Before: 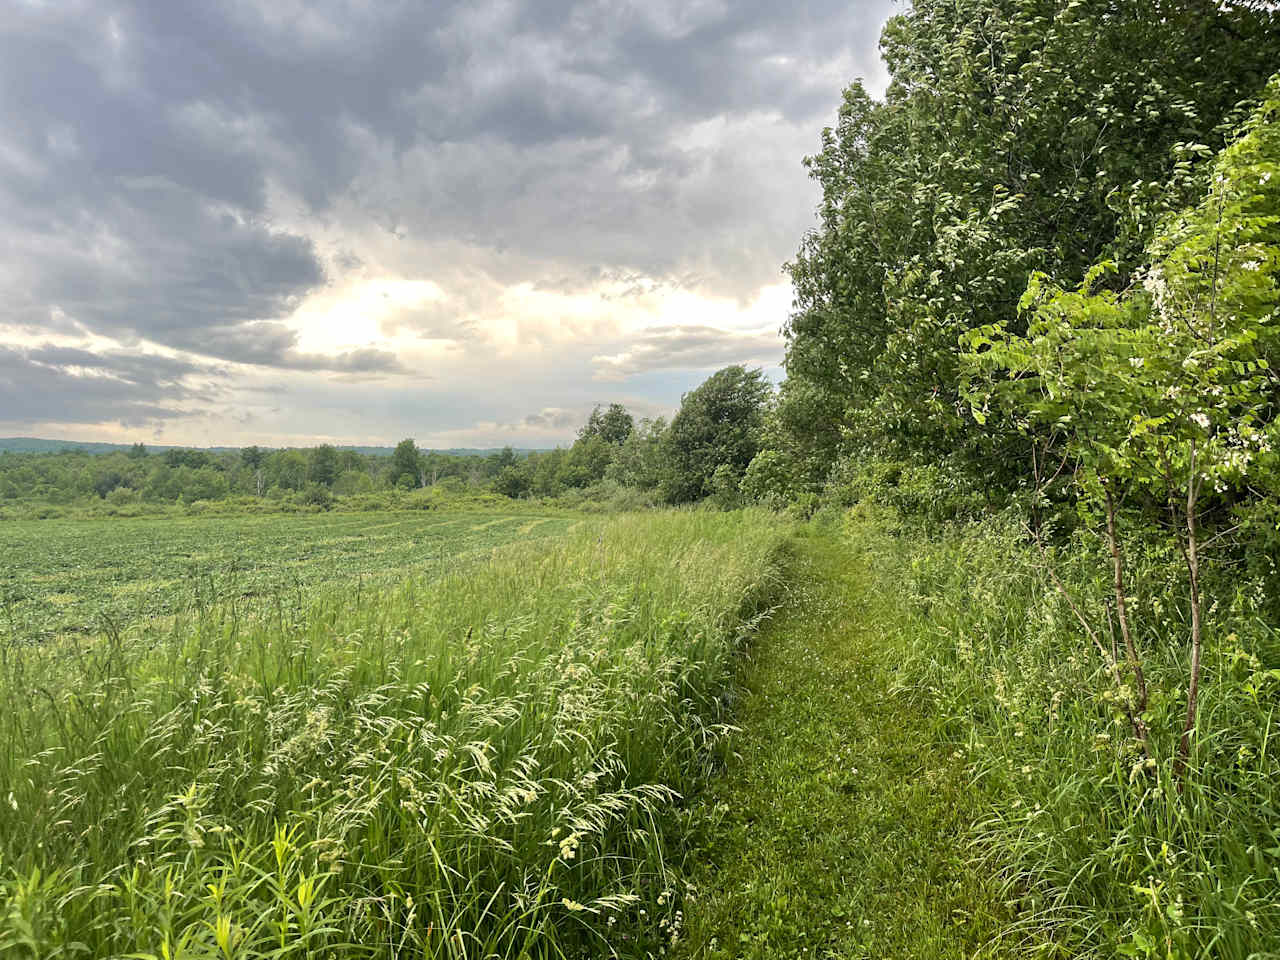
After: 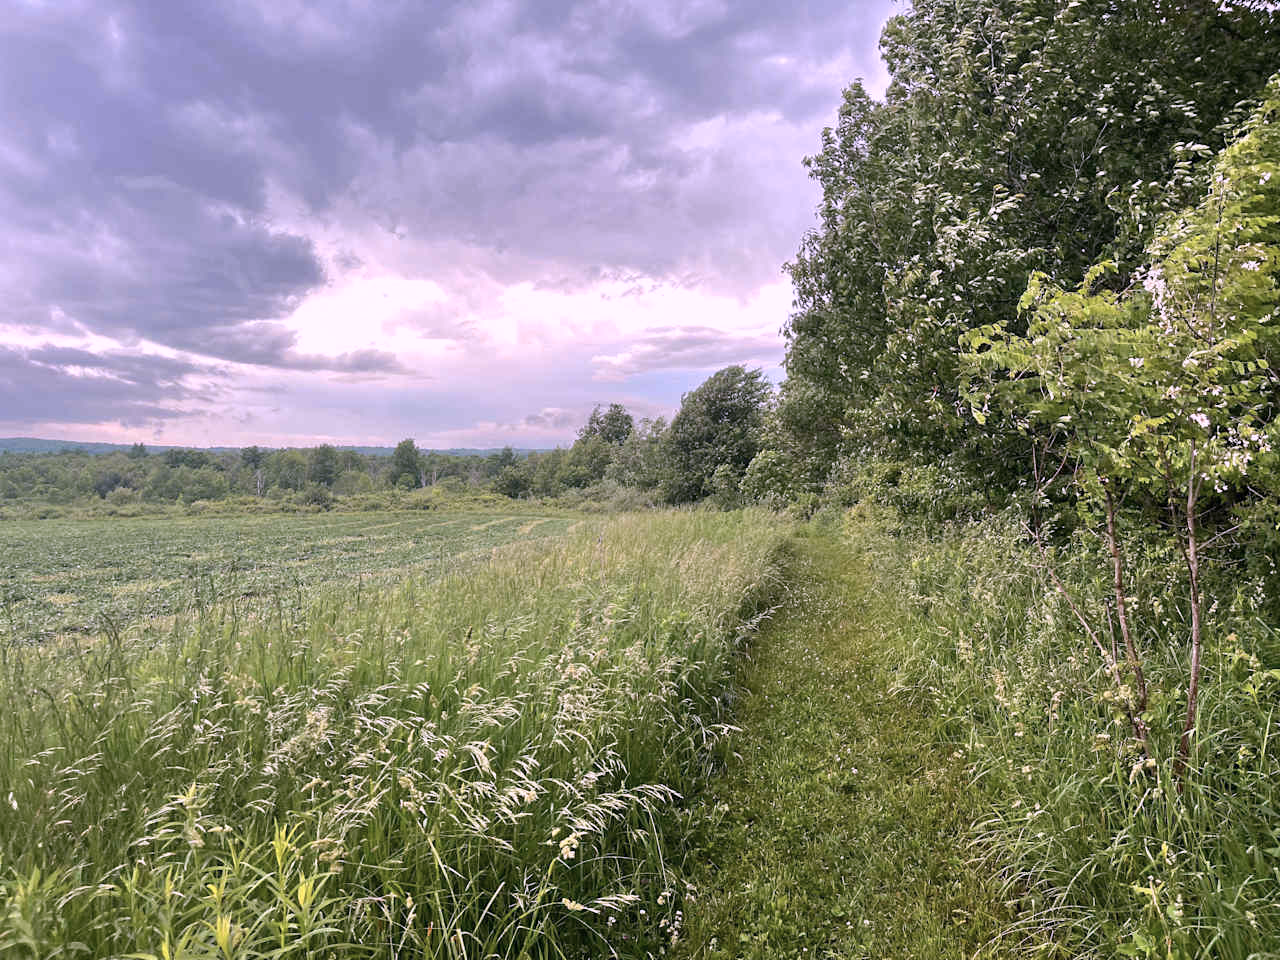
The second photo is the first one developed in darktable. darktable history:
color correction: highlights a* 15.16, highlights b* -24.62
